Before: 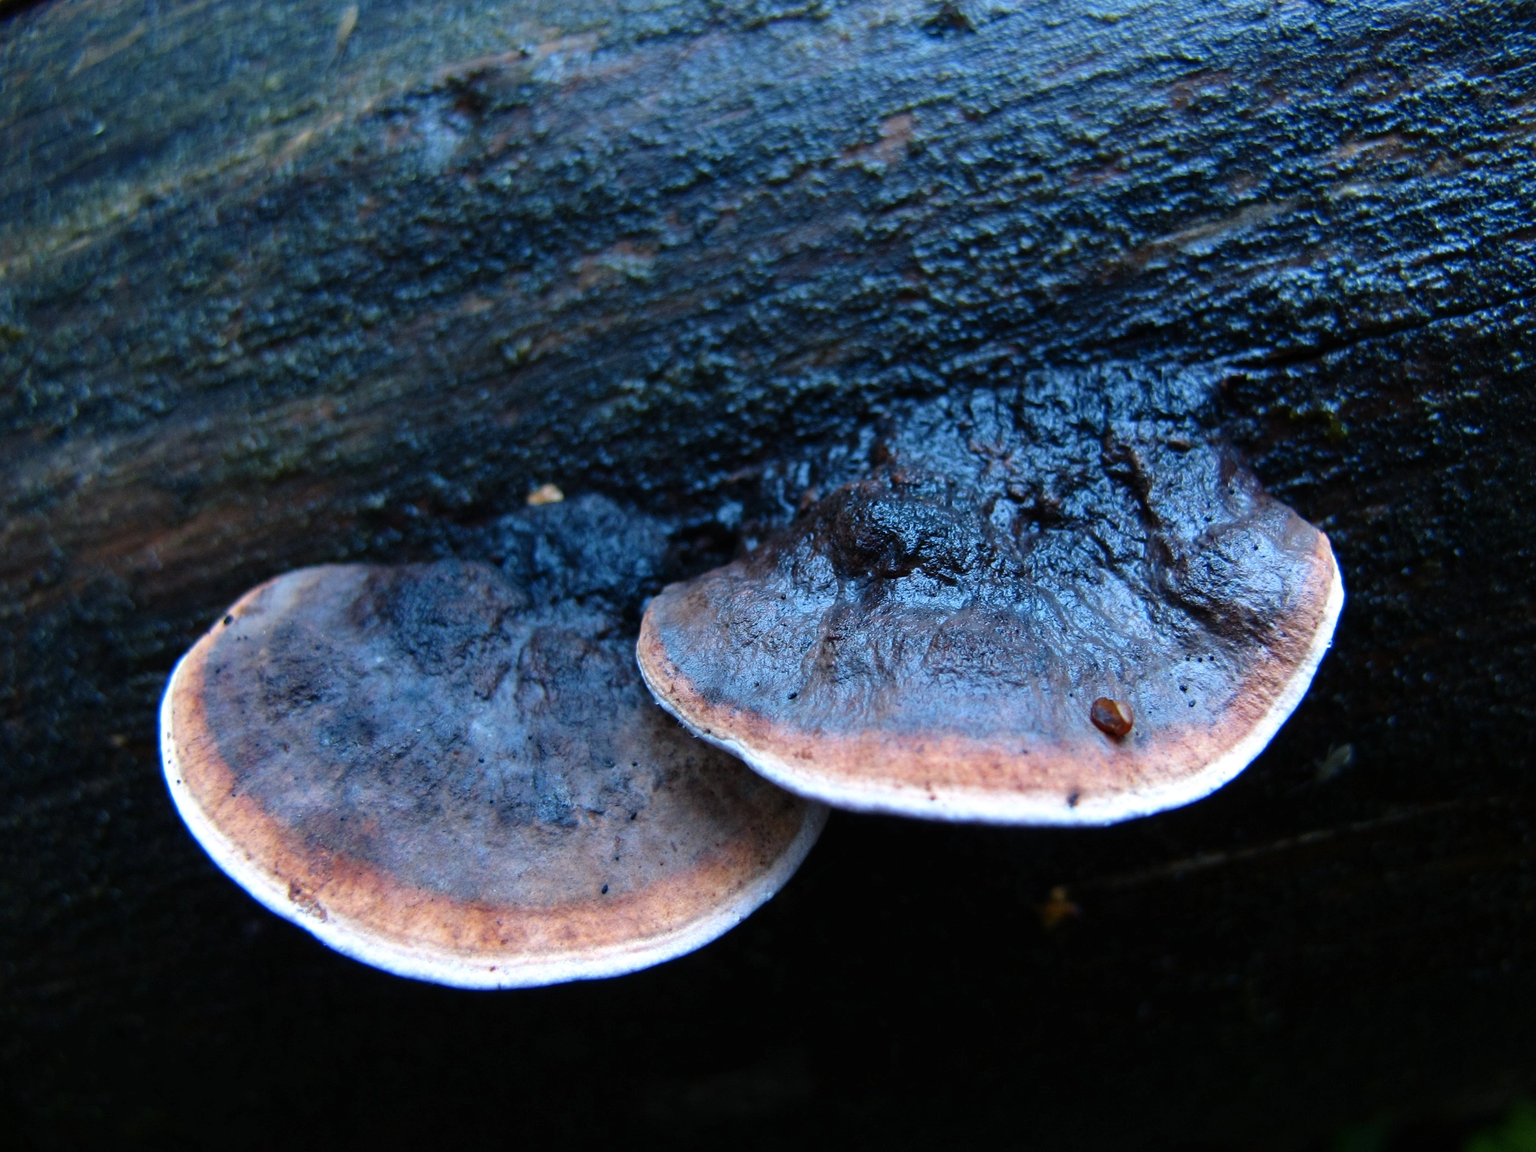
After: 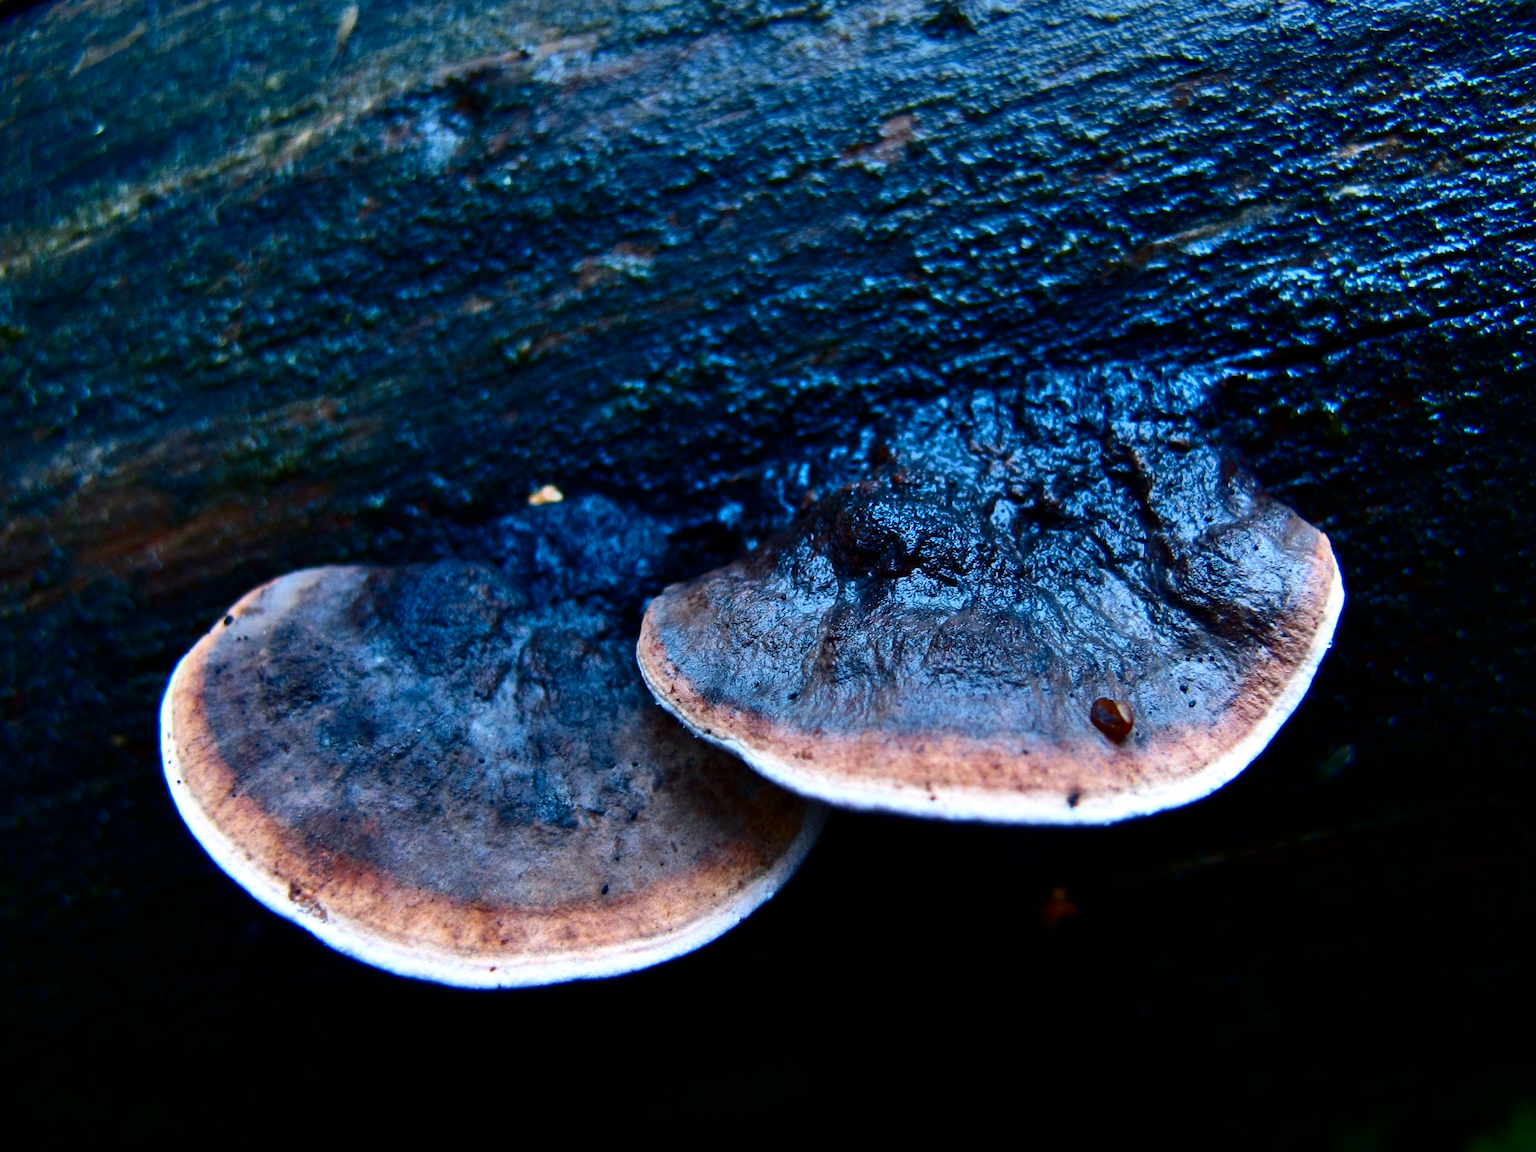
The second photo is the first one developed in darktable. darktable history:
shadows and highlights: shadows 47.38, highlights -42, highlights color adjustment 55.72%, soften with gaussian
contrast brightness saturation: contrast 0.185, brightness -0.224, saturation 0.115
